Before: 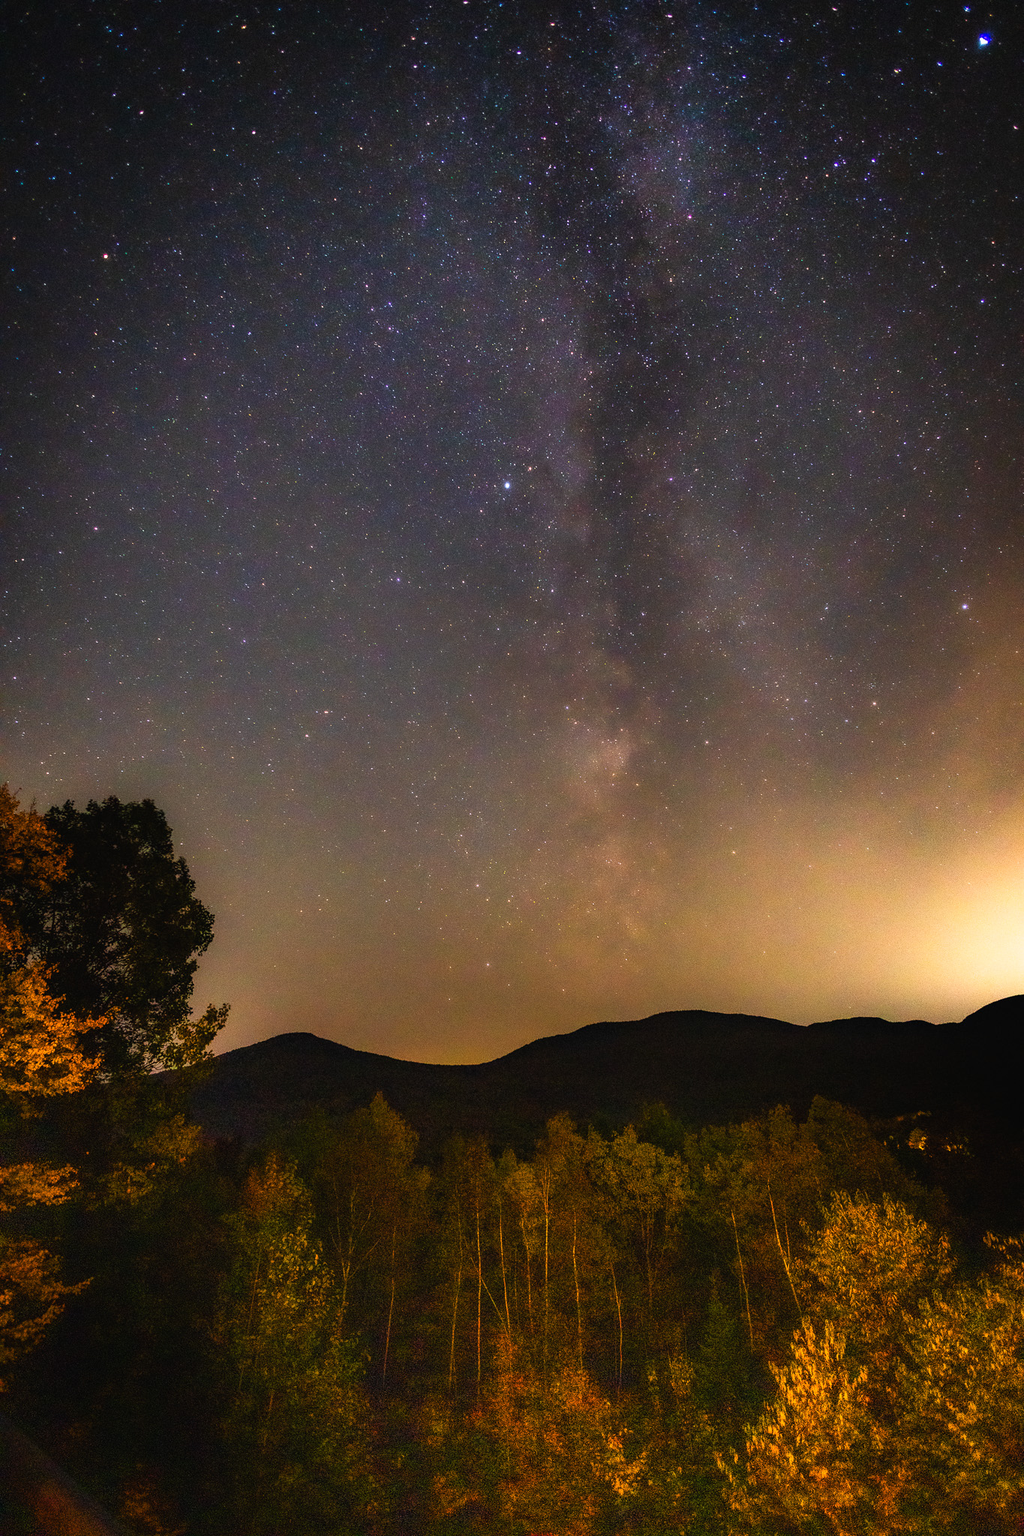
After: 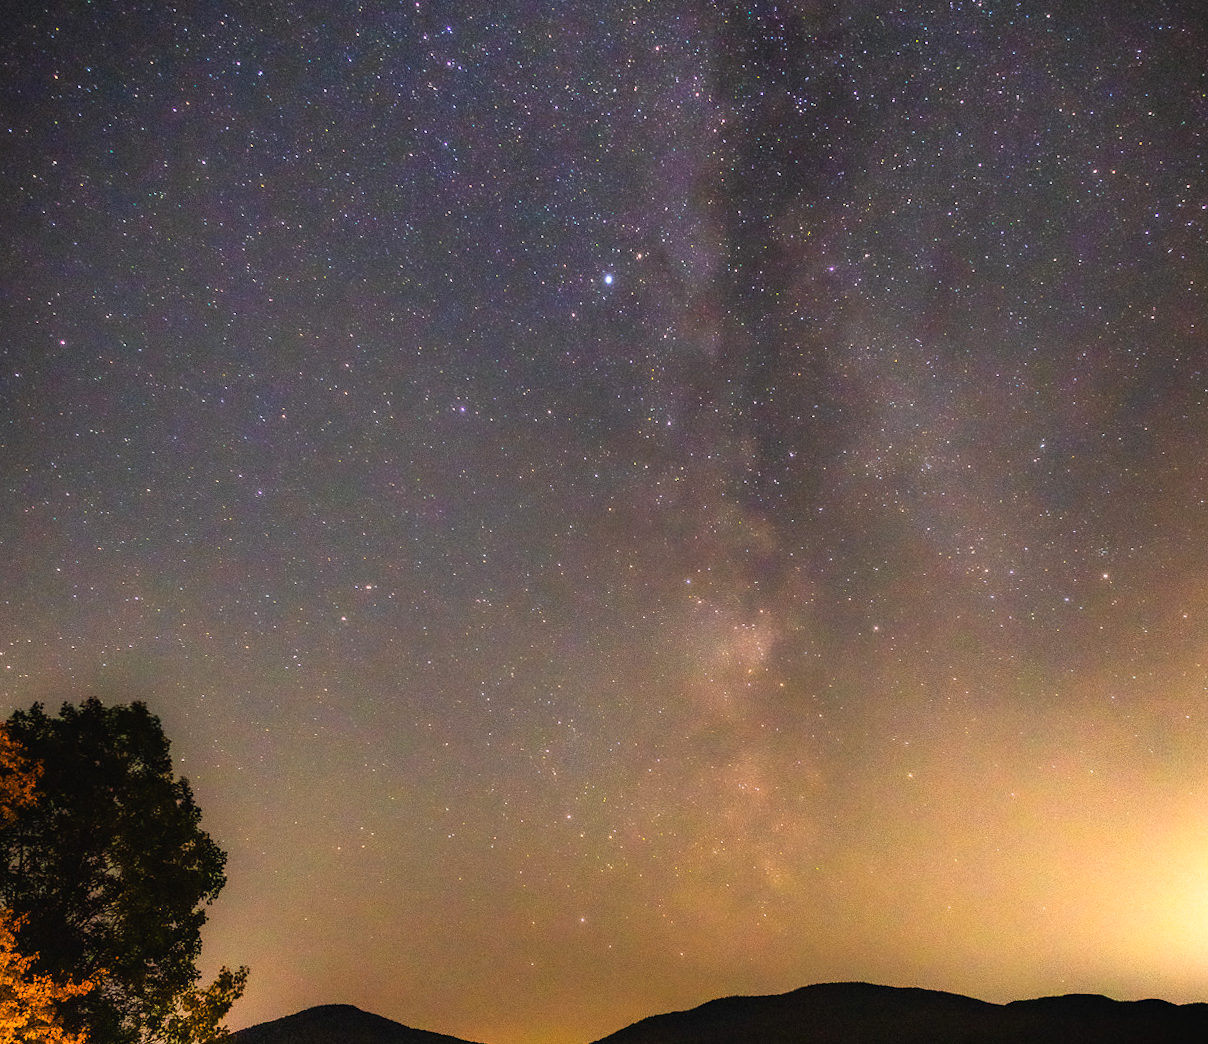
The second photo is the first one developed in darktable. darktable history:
crop: left 1.744%, top 19.225%, right 5.069%, bottom 28.357%
rotate and perspective: rotation 0.074°, lens shift (vertical) 0.096, lens shift (horizontal) -0.041, crop left 0.043, crop right 0.952, crop top 0.024, crop bottom 0.979
tone curve: curves: ch0 [(0, 0) (0.641, 0.691) (1, 1)]
exposure: exposure 0.178 EV, compensate exposure bias true, compensate highlight preservation false
rgb levels: preserve colors max RGB
